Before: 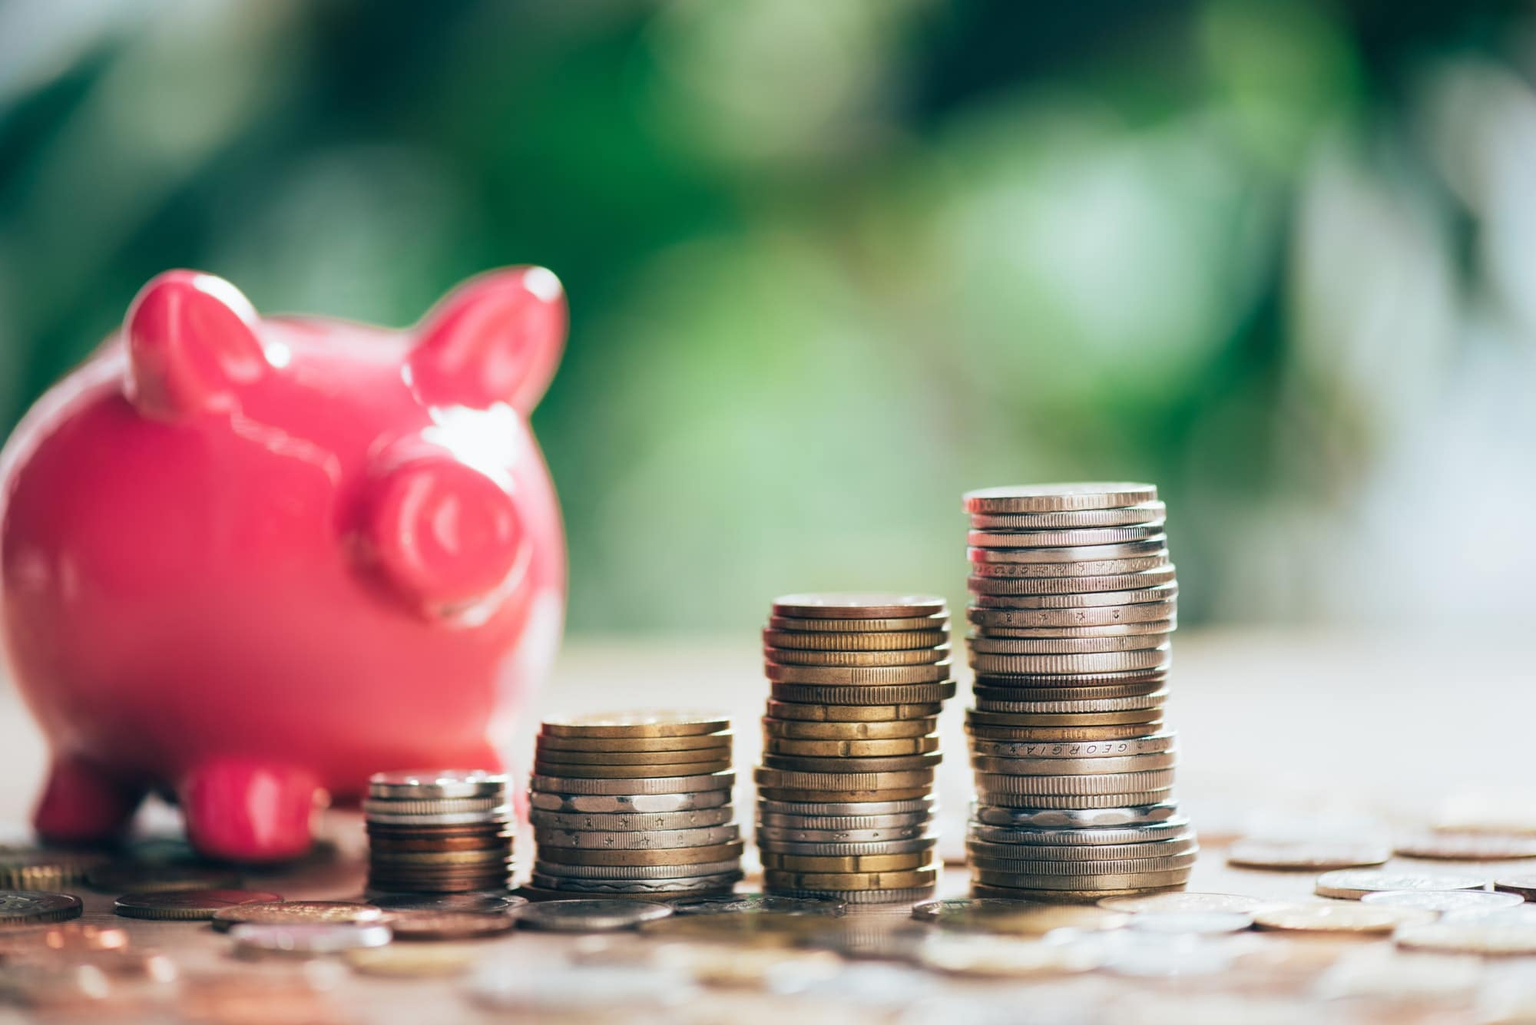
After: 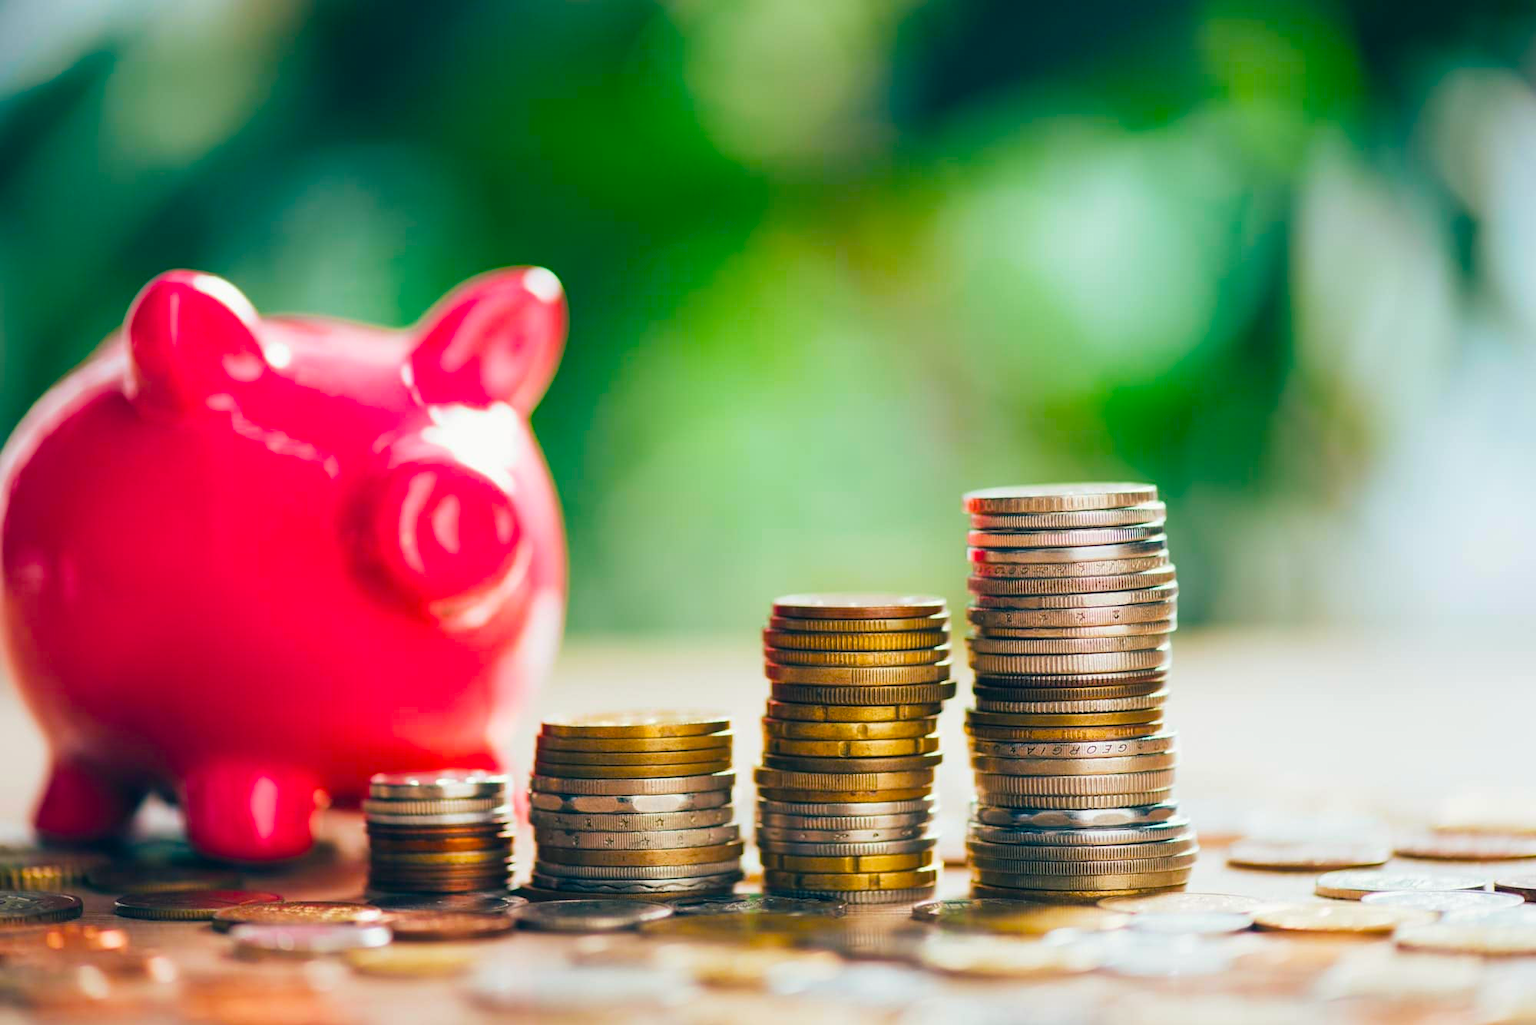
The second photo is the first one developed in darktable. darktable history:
color balance rgb: linear chroma grading › global chroma 23.15%, perceptual saturation grading › global saturation 28.7%, perceptual saturation grading › mid-tones 12.04%, perceptual saturation grading › shadows 10.19%, global vibrance 22.22%
color correction: highlights b* 3
